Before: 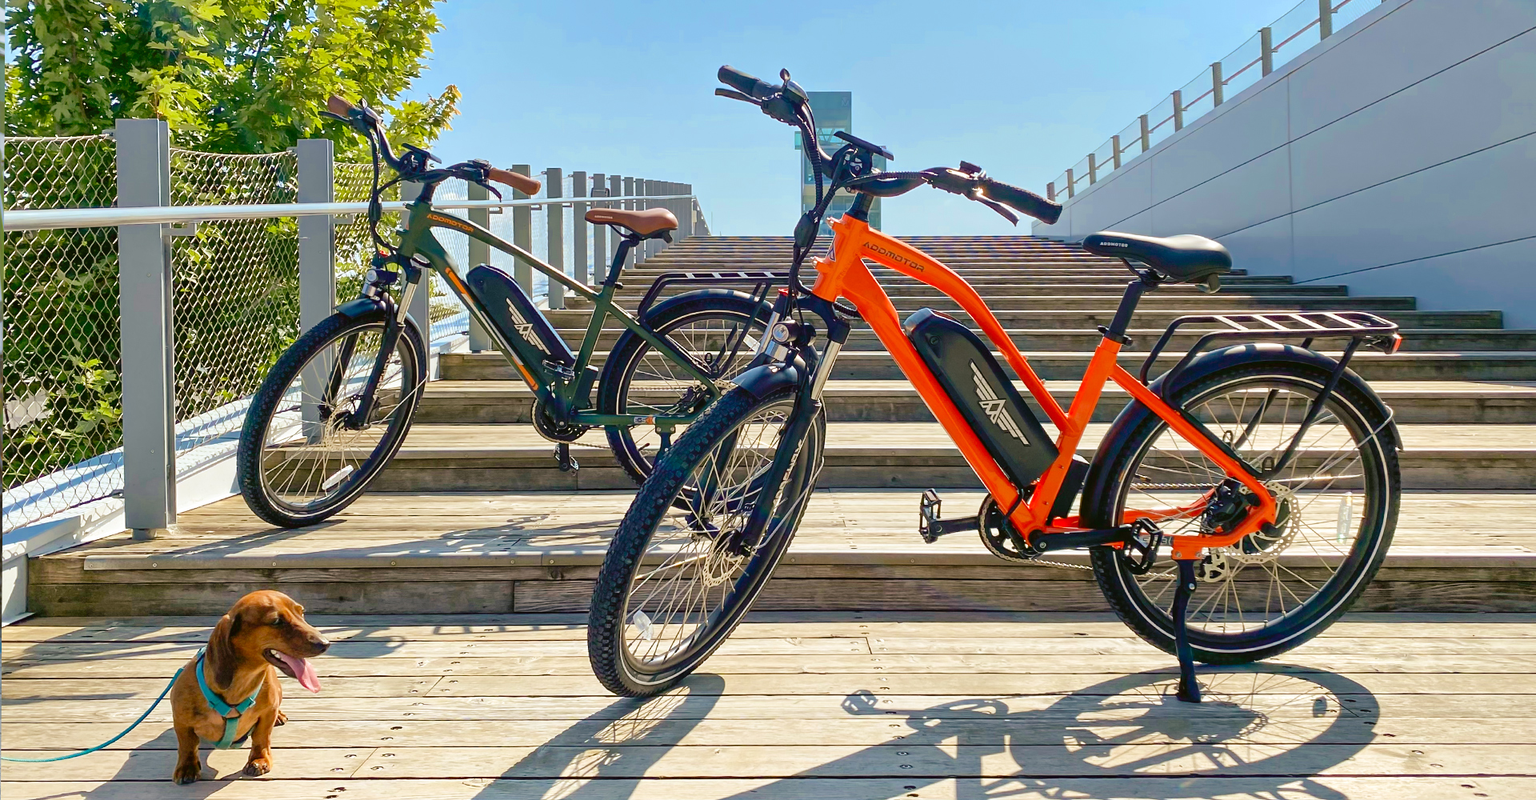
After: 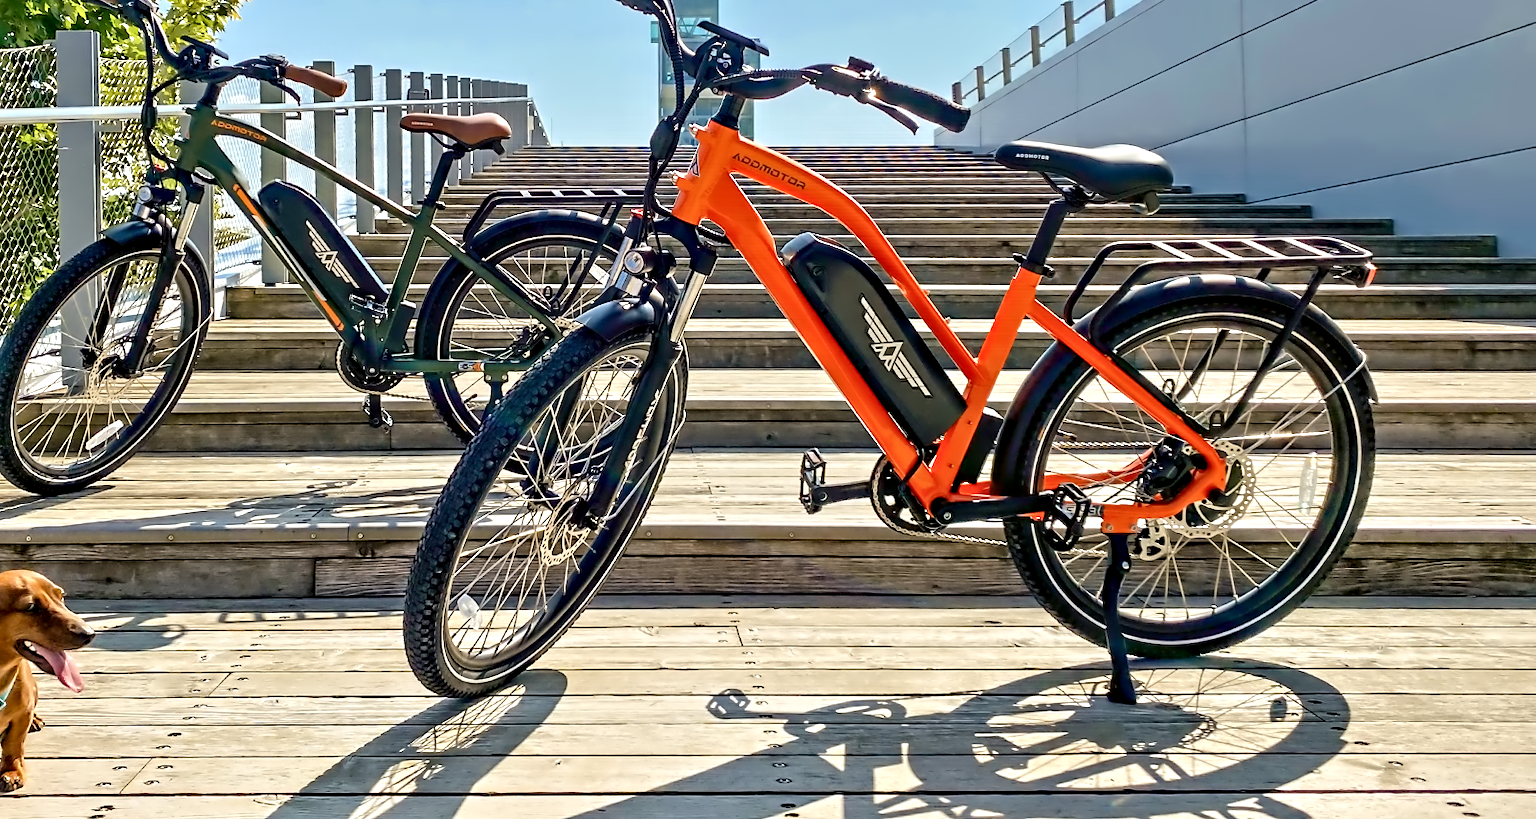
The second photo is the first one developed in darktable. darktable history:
contrast equalizer: octaves 7, y [[0.5, 0.542, 0.583, 0.625, 0.667, 0.708], [0.5 ×6], [0.5 ×6], [0, 0.033, 0.067, 0.1, 0.133, 0.167], [0, 0.05, 0.1, 0.15, 0.2, 0.25]]
crop: left 16.315%, top 14.246%
